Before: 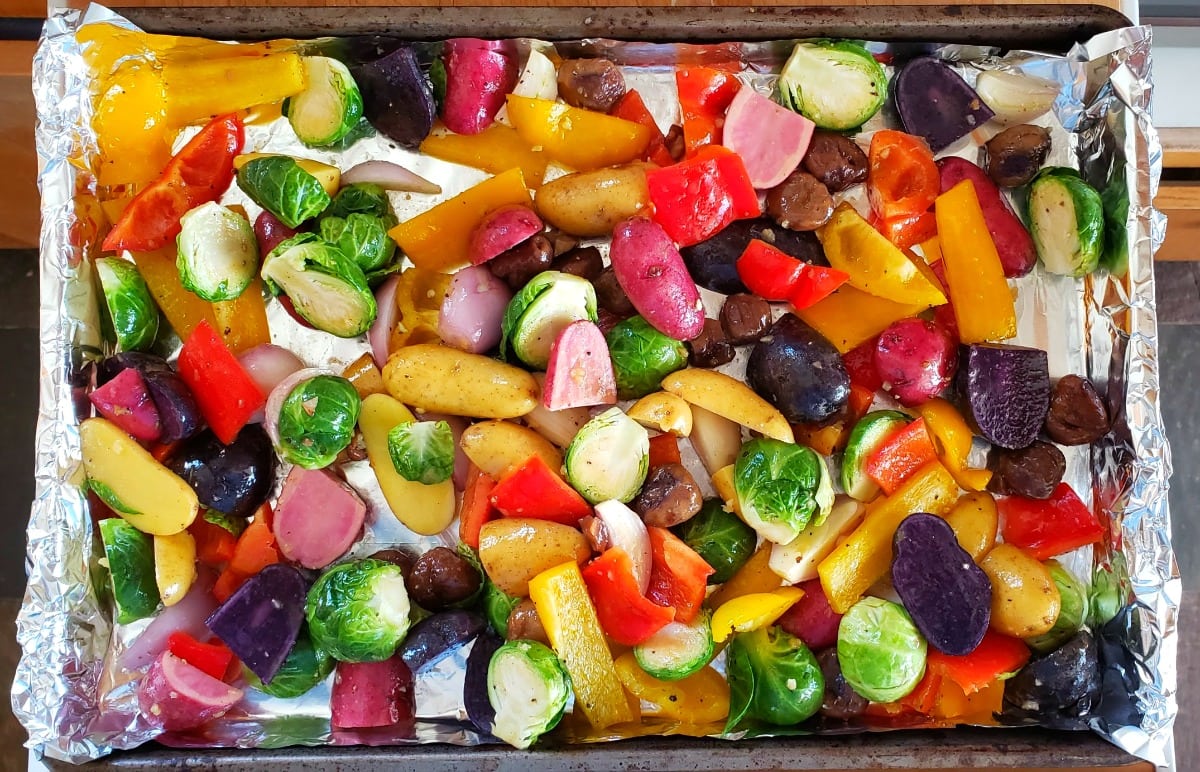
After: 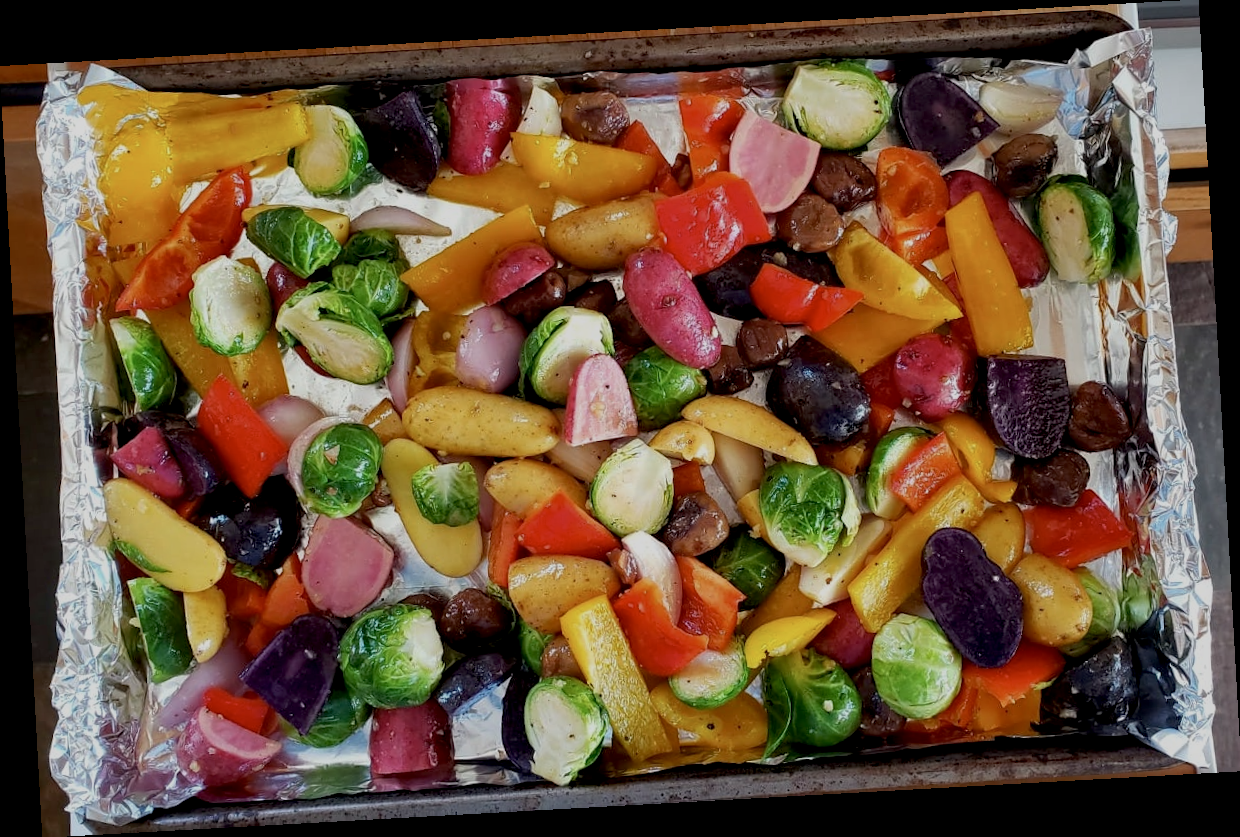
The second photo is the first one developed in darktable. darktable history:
exposure: black level correction 0.009, exposure -0.637 EV, compensate highlight preservation false
local contrast: highlights 100%, shadows 100%, detail 120%, midtone range 0.2
color correction: saturation 0.85
rotate and perspective: rotation -3.18°, automatic cropping off
